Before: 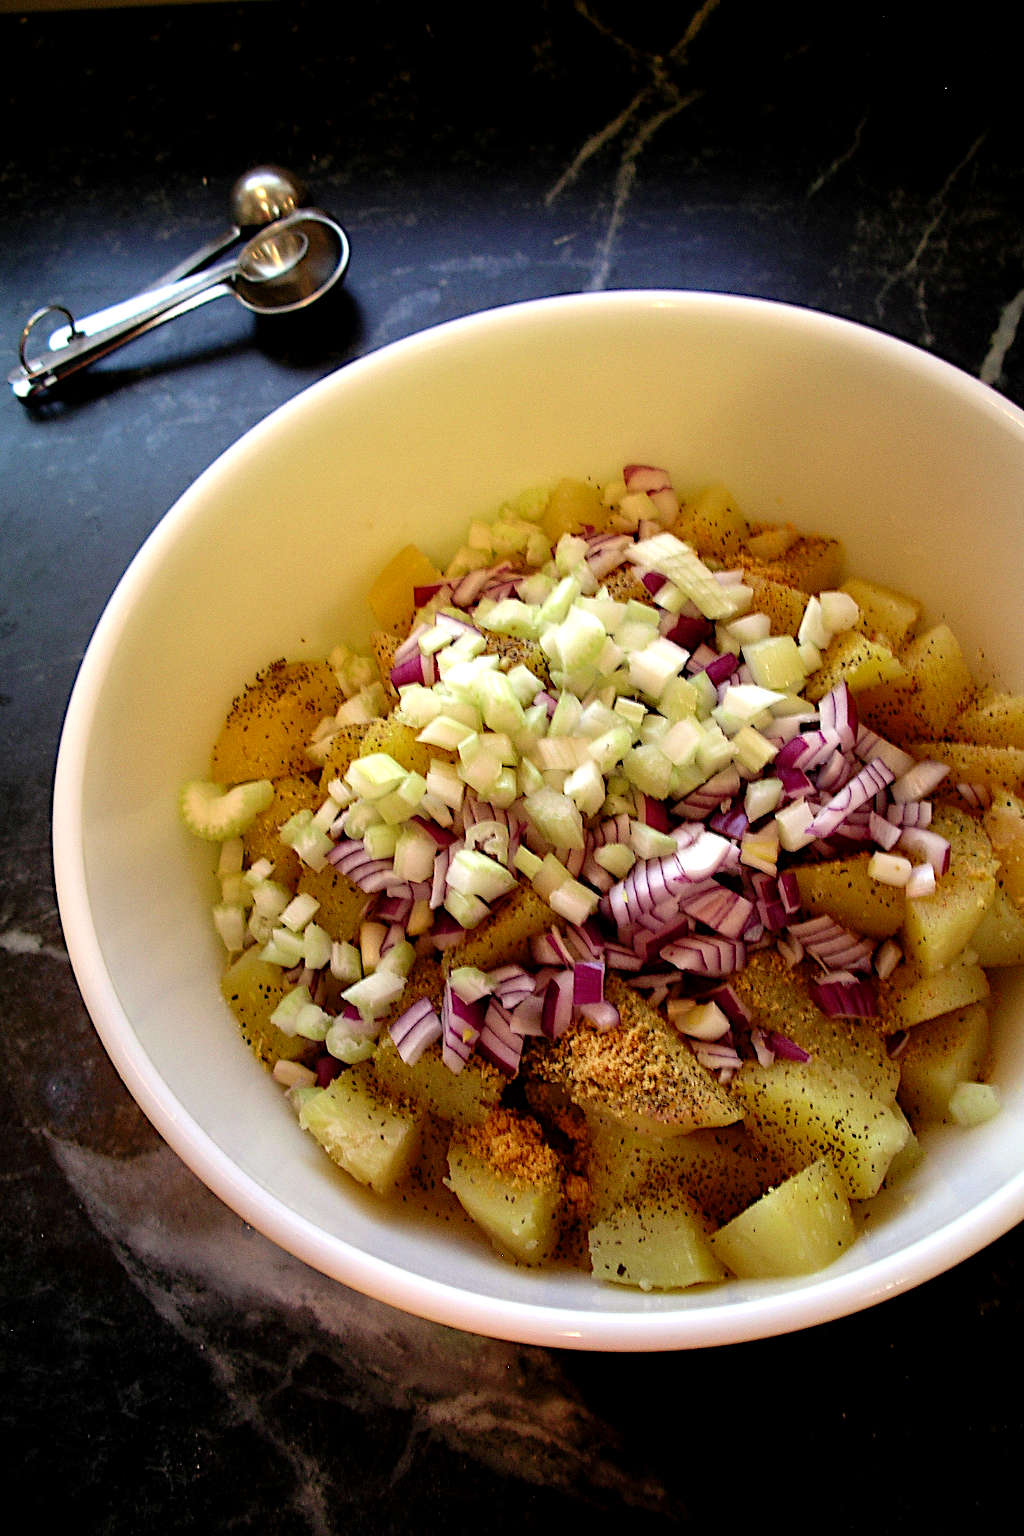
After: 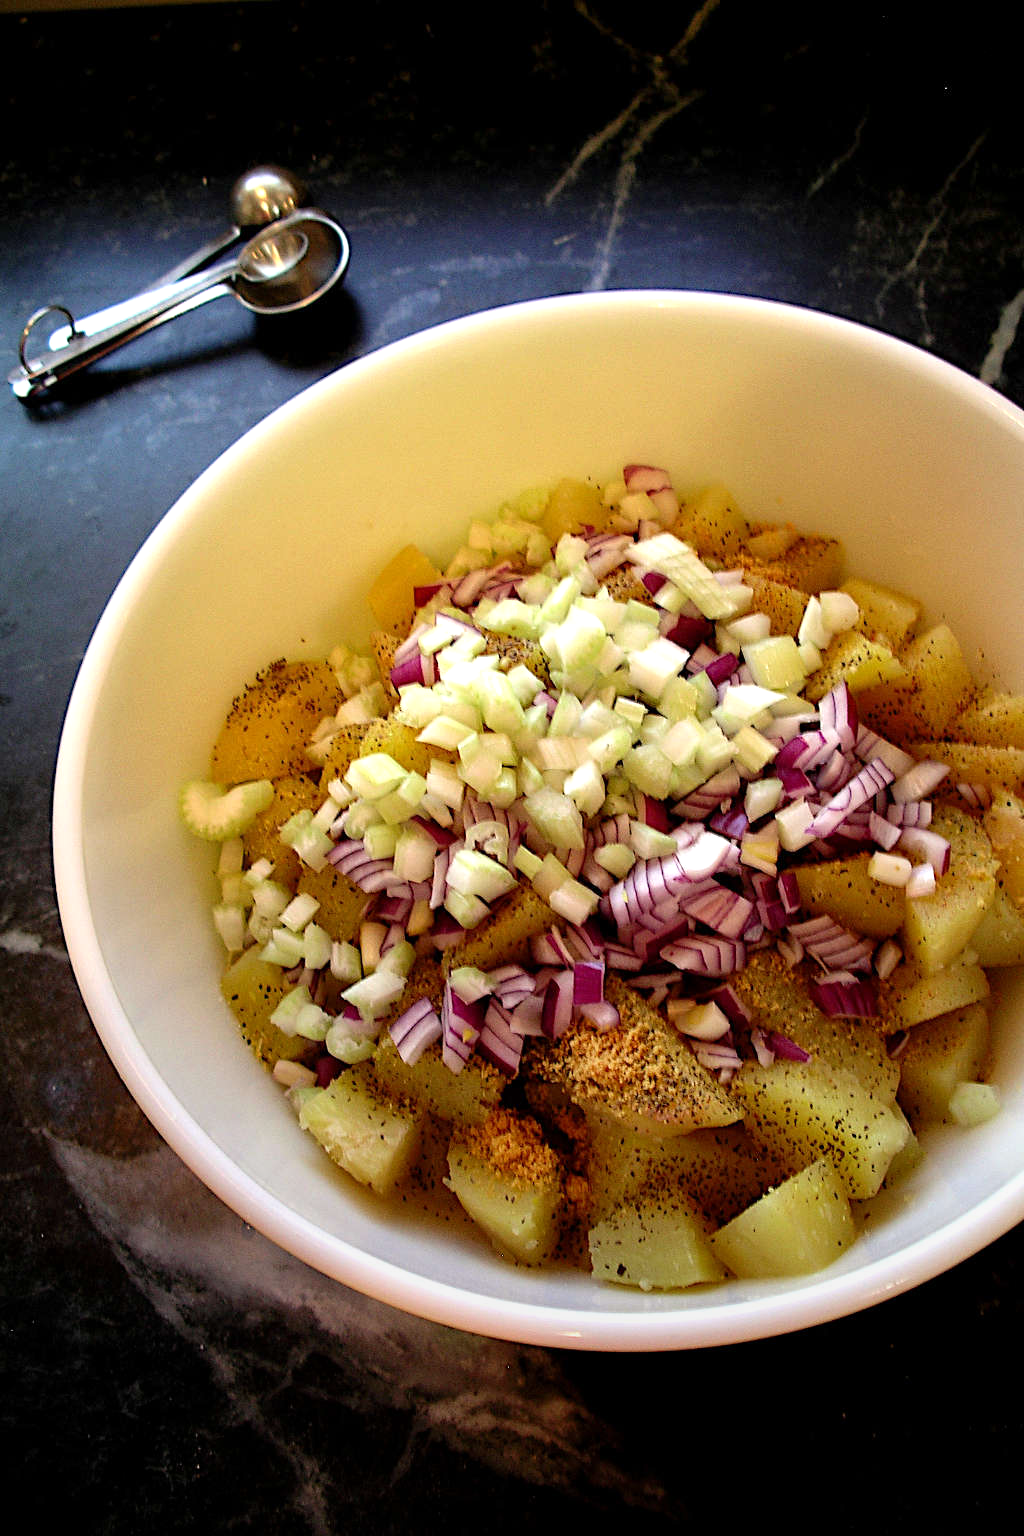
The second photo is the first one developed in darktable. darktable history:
exposure: exposure 0.2 EV, compensate highlight preservation false
graduated density: rotation -180°, offset 24.95
